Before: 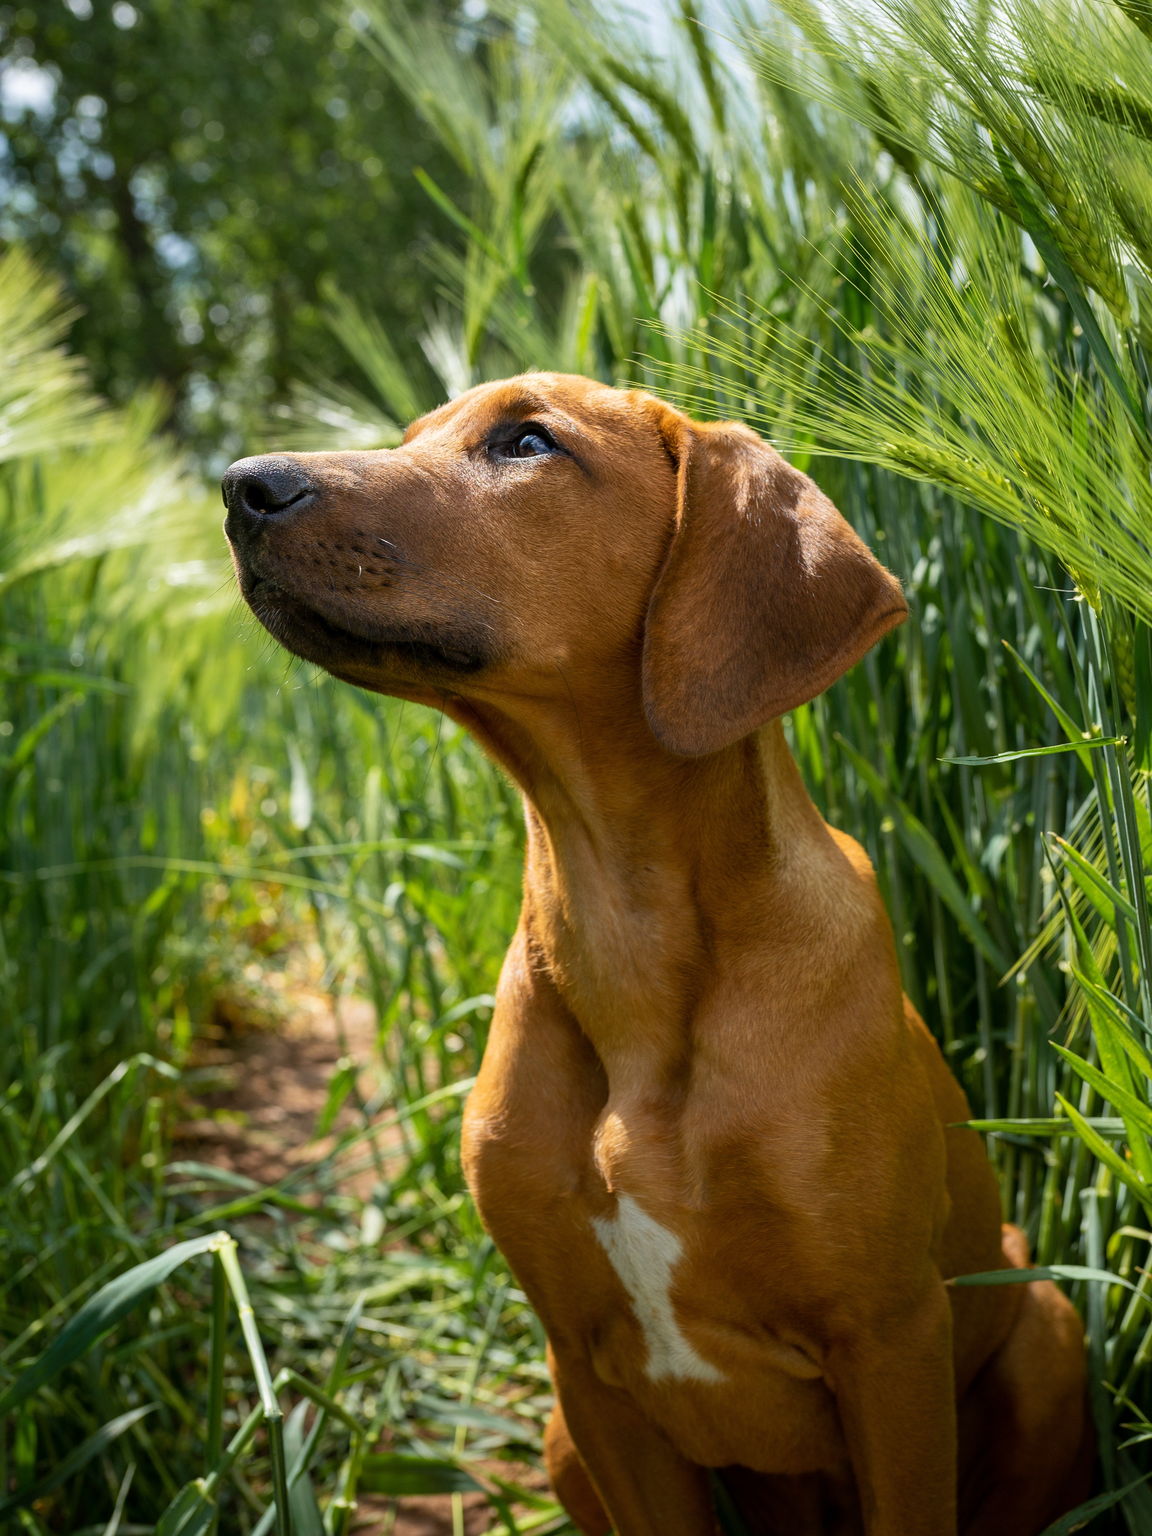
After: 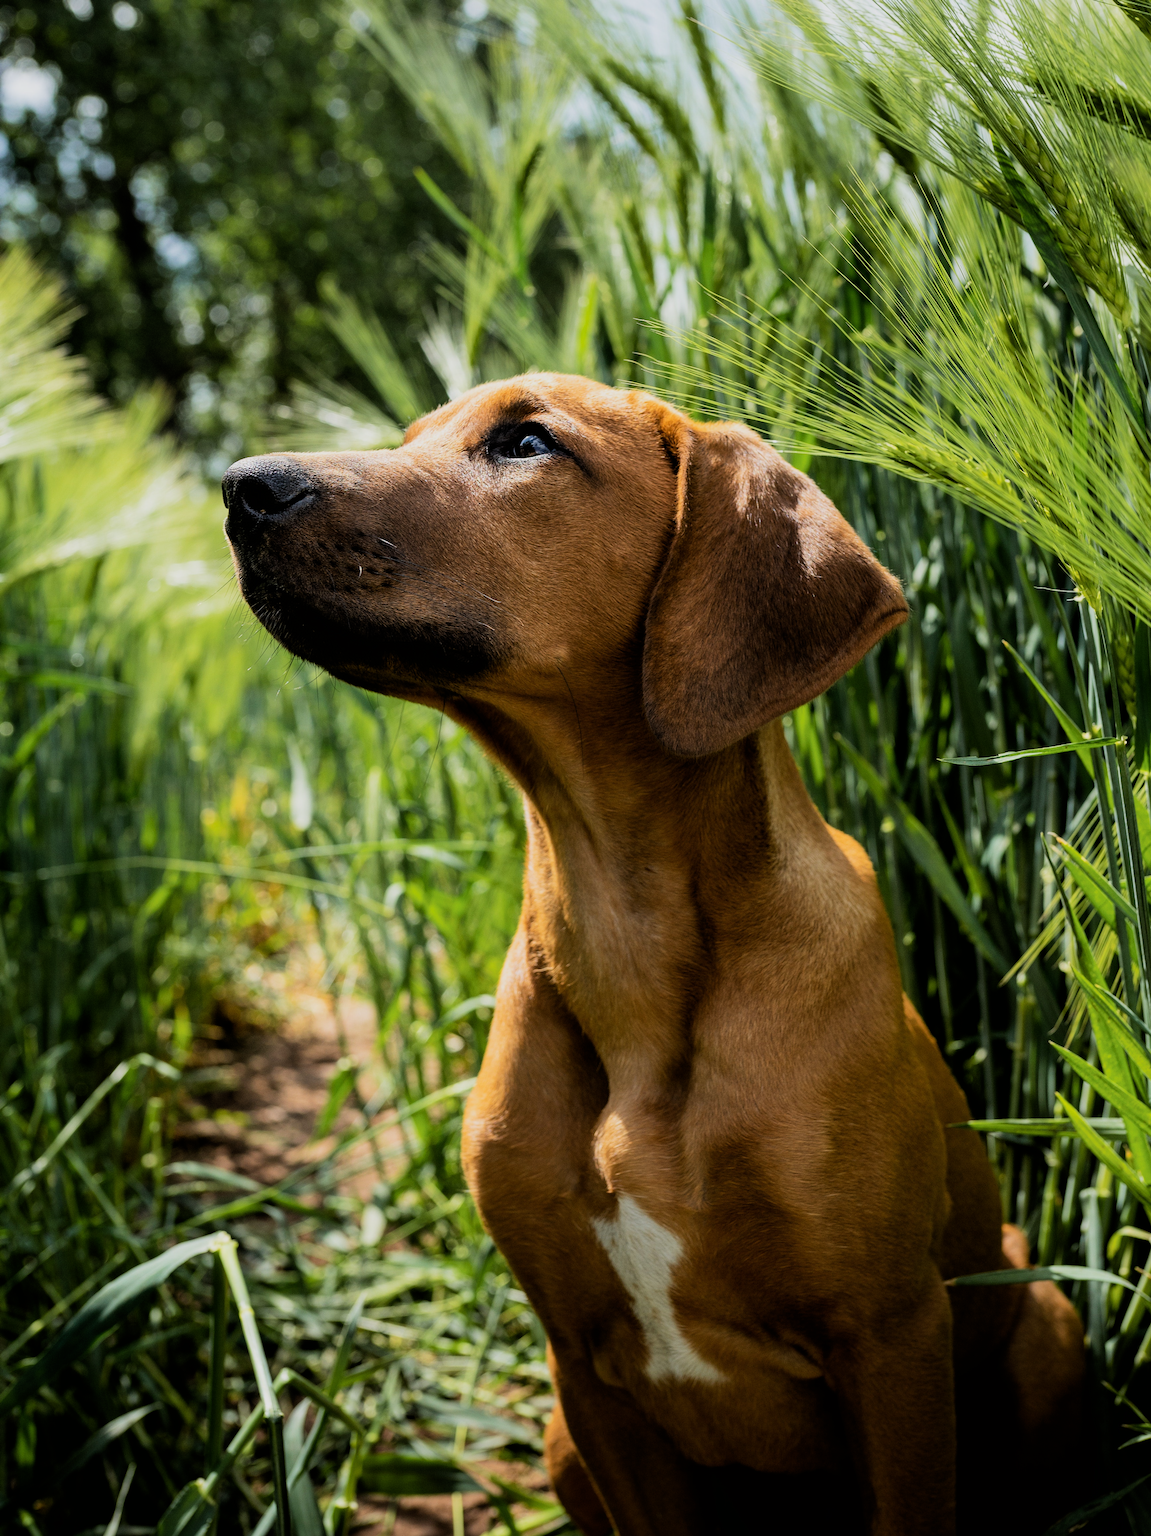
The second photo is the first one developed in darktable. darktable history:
filmic rgb: black relative exposure -5 EV, hardness 2.88, contrast 1.3, highlights saturation mix -30%
tone equalizer: on, module defaults
